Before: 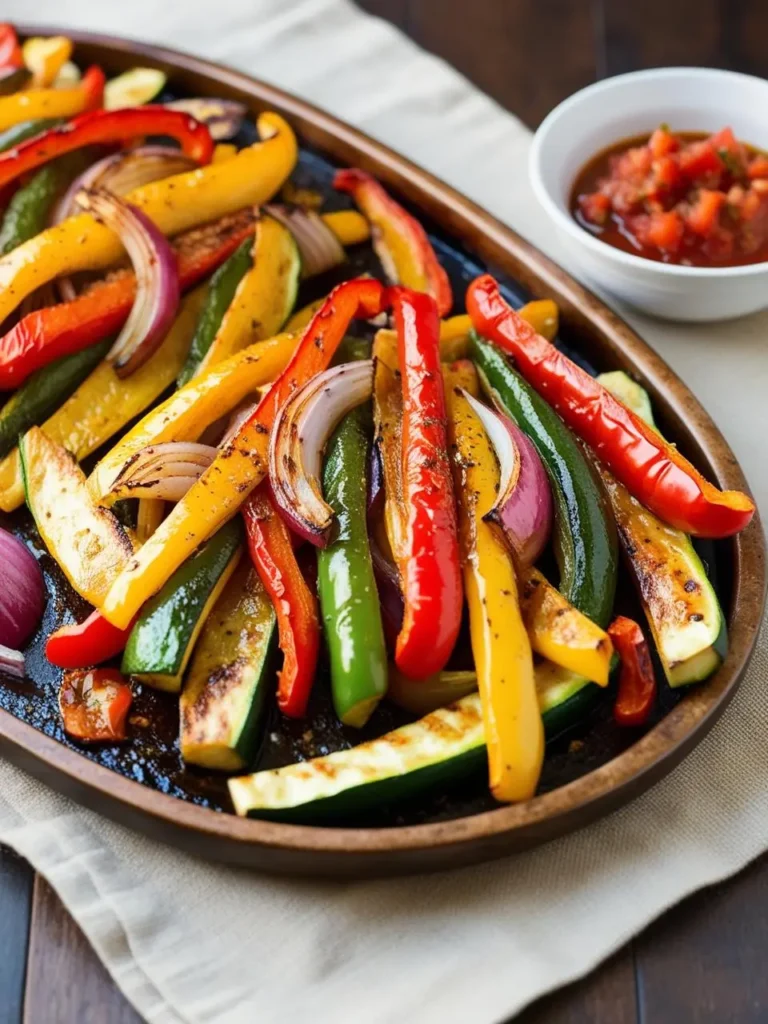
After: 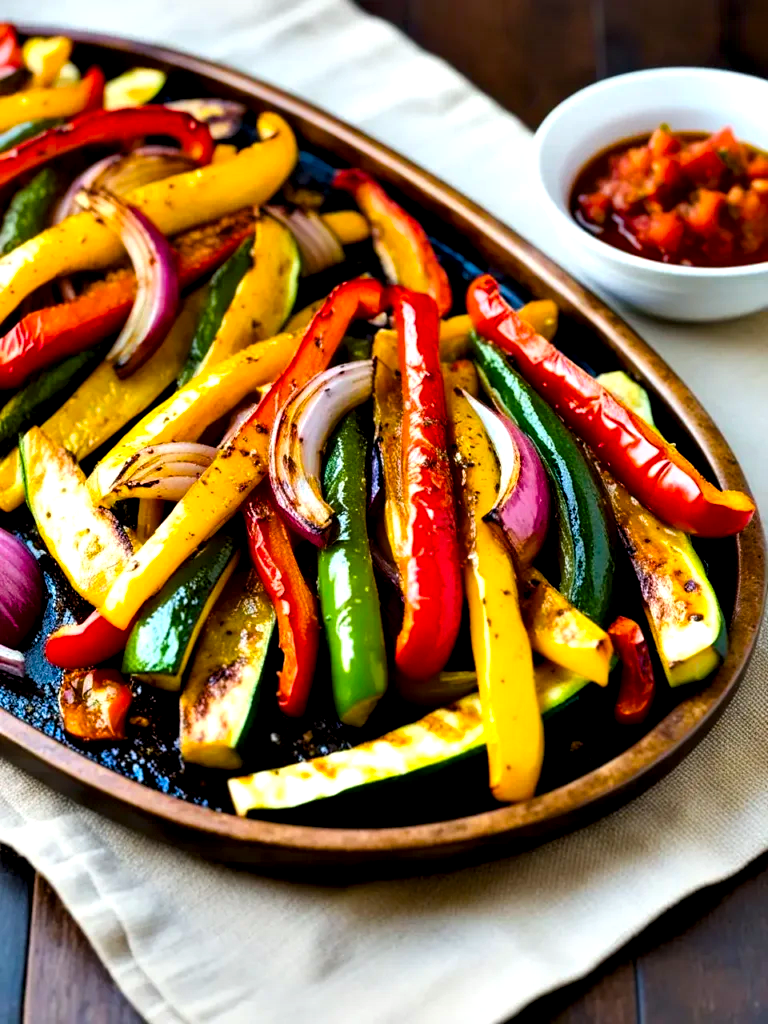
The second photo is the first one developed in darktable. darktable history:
color balance rgb: perceptual saturation grading › global saturation 30.428%, global vibrance 20%
contrast equalizer: y [[0.6 ×6], [0.55 ×6], [0 ×6], [0 ×6], [0 ×6]]
